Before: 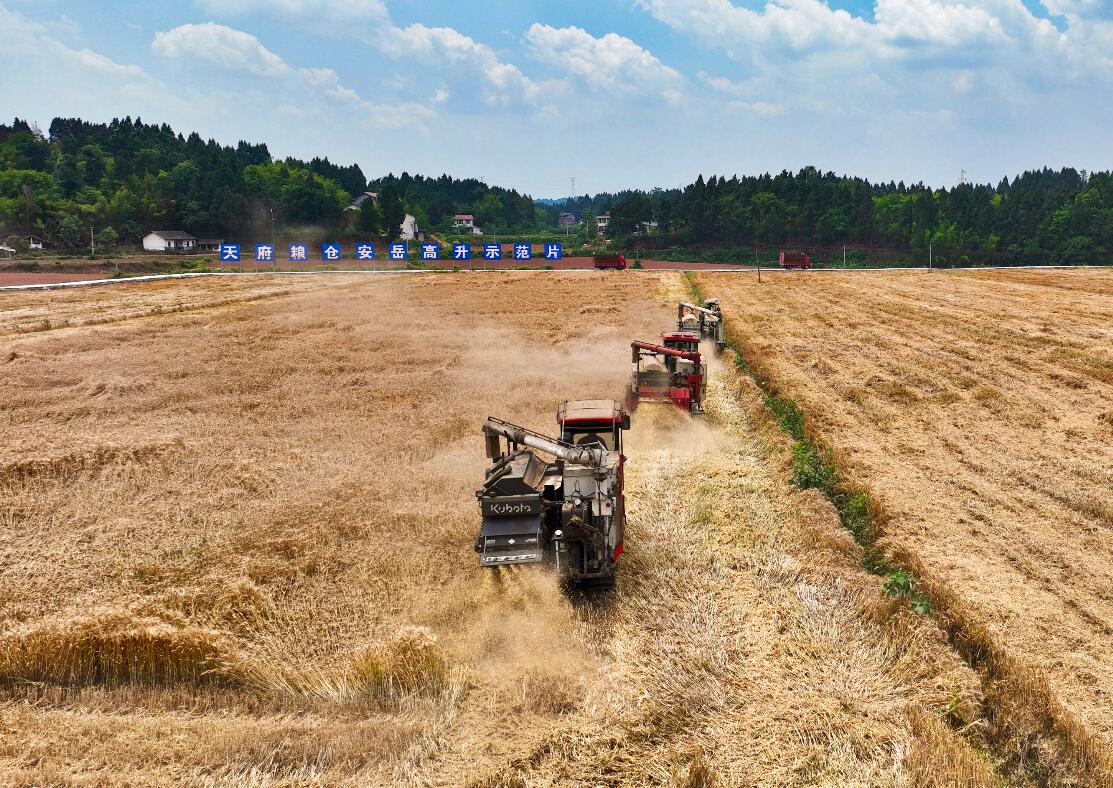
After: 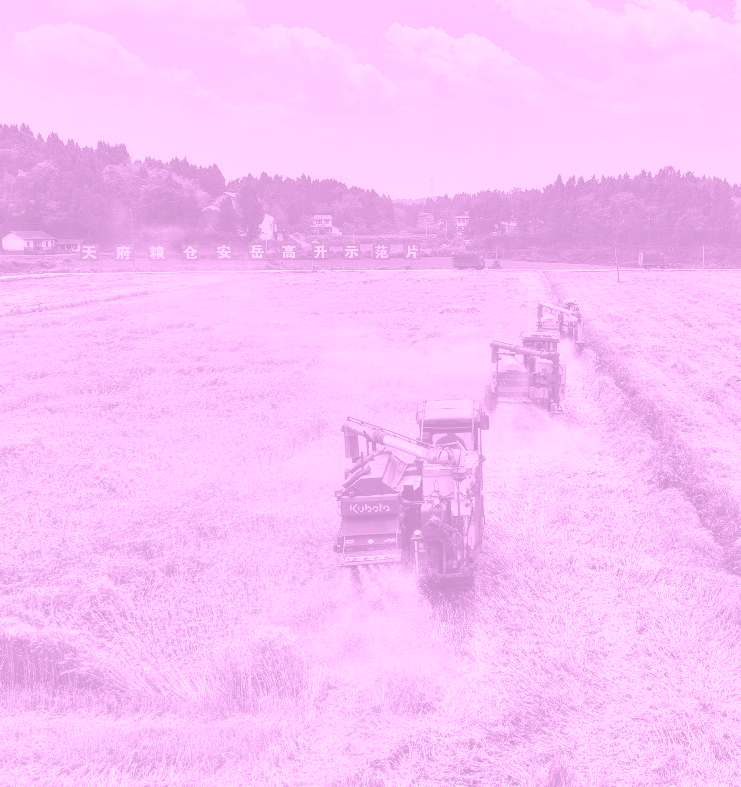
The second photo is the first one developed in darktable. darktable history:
local contrast: on, module defaults
white balance: red 0.982, blue 1.018
crop and rotate: left 12.673%, right 20.66%
colorize: hue 331.2°, saturation 75%, source mix 30.28%, lightness 70.52%, version 1
exposure: exposure -0.04 EV, compensate highlight preservation false
shadows and highlights: shadows color adjustment 97.66%, soften with gaussian
color correction: highlights a* 9.03, highlights b* 8.71, shadows a* 40, shadows b* 40, saturation 0.8
